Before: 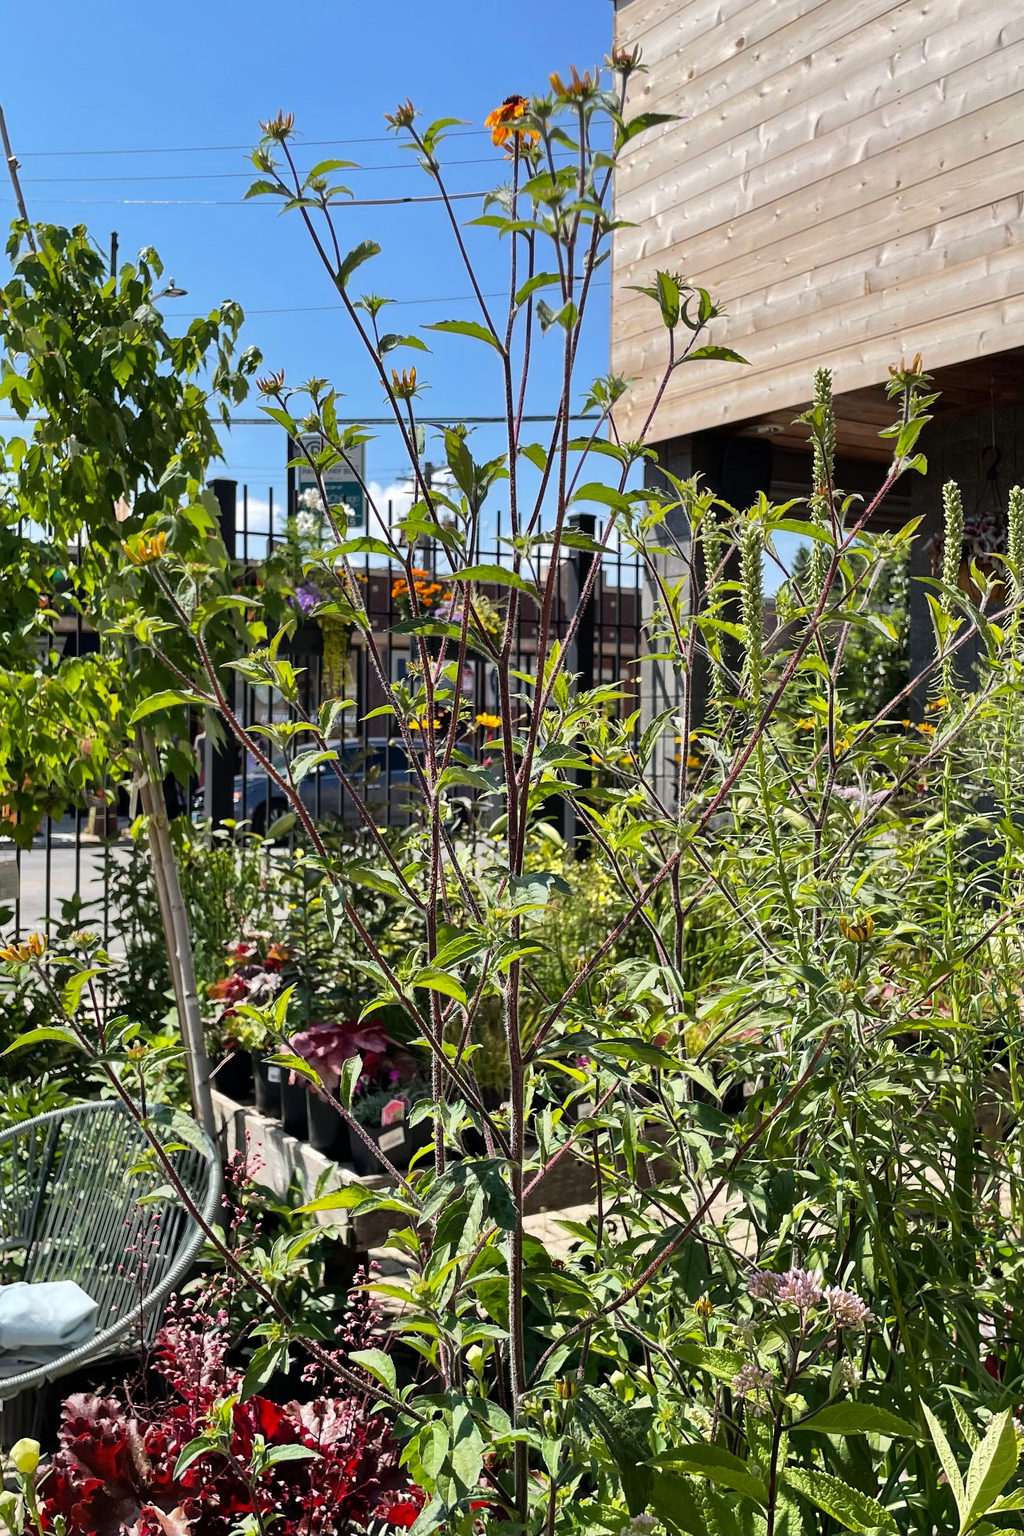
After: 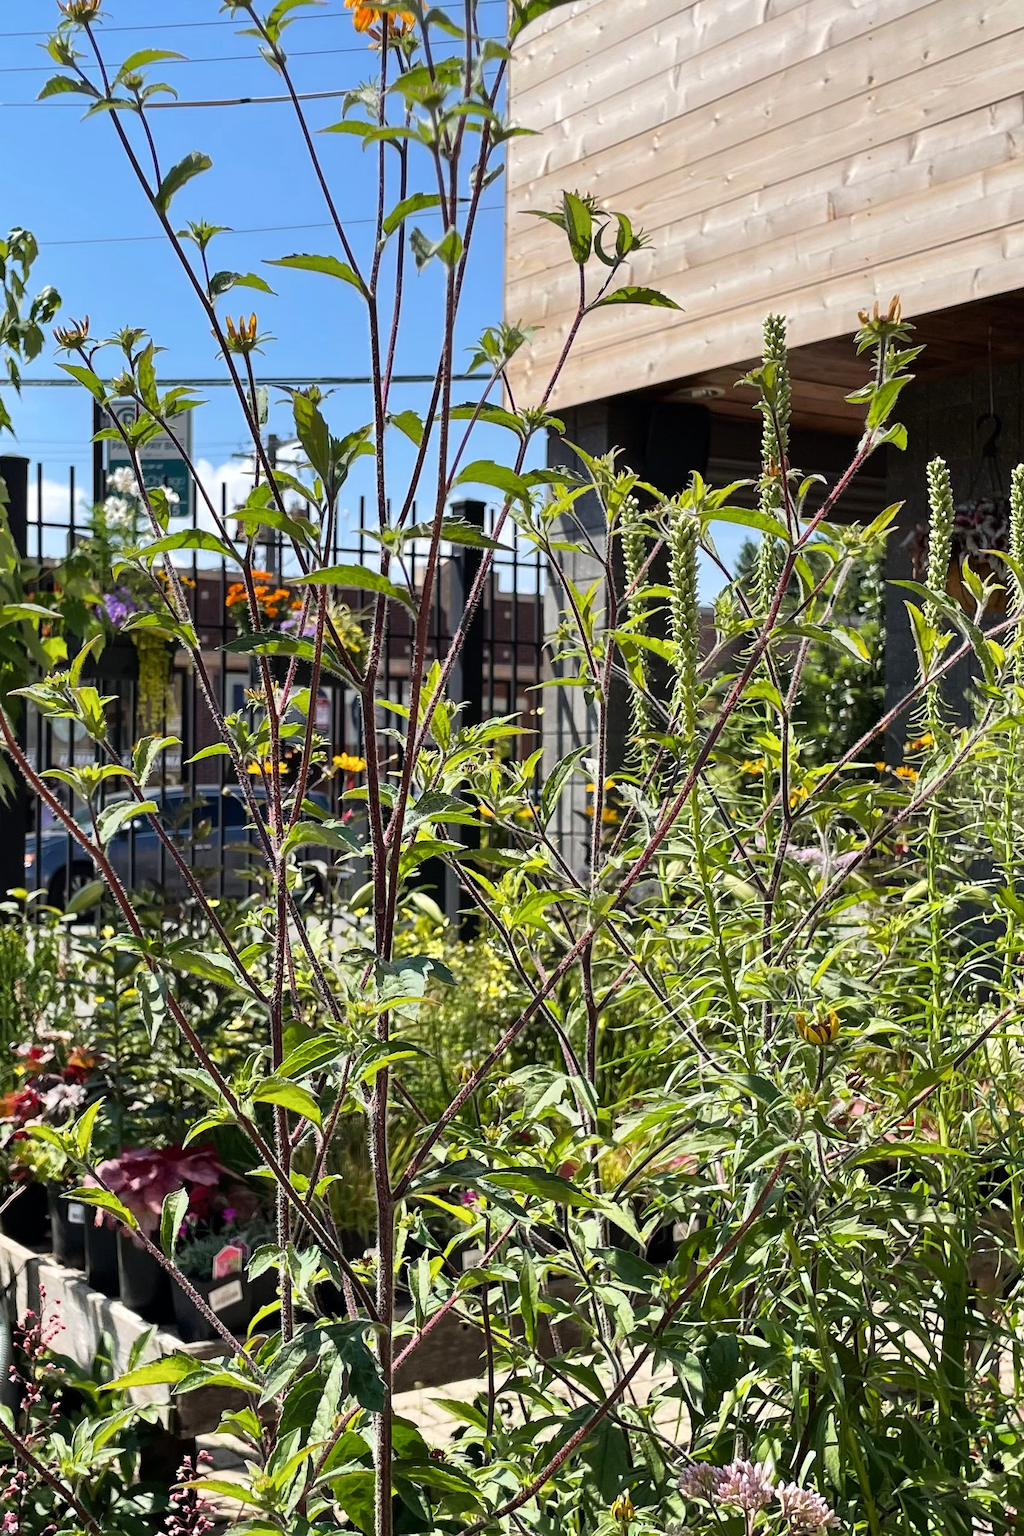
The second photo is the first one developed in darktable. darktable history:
crop and rotate: left 20.968%, top 7.899%, right 0.354%, bottom 13.509%
shadows and highlights: shadows -1.7, highlights 38.19
